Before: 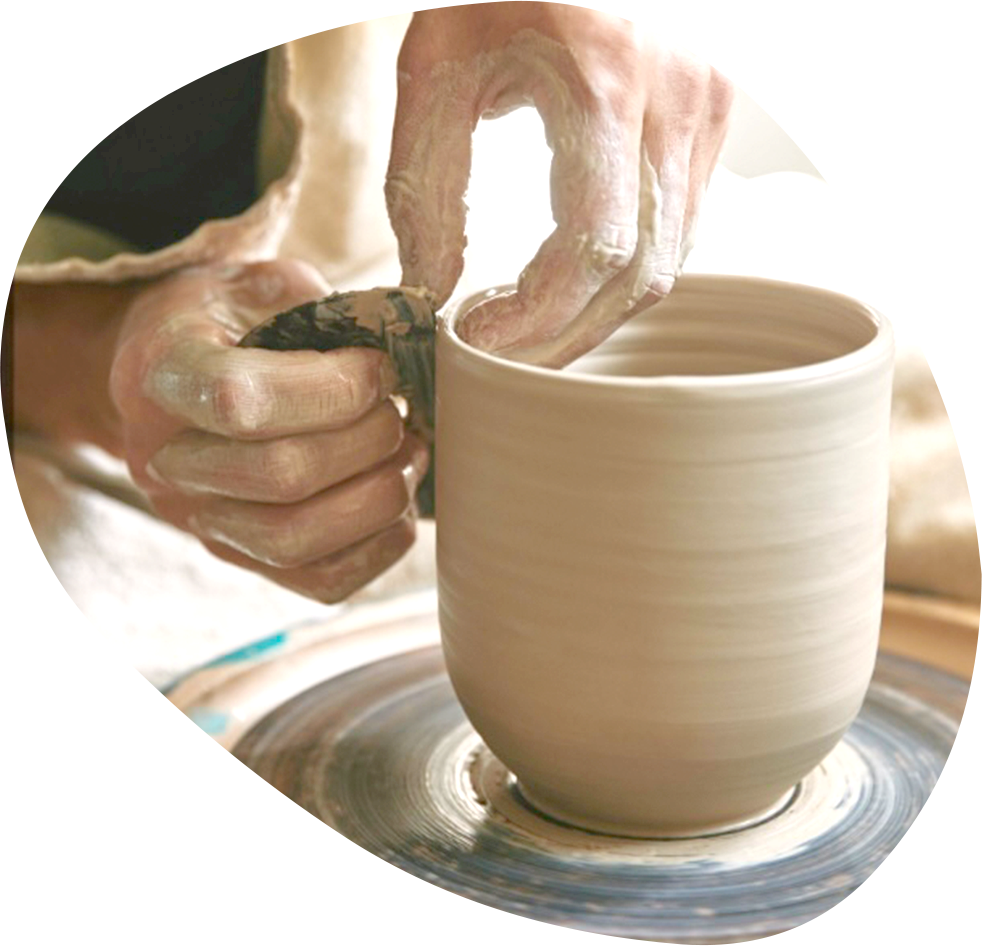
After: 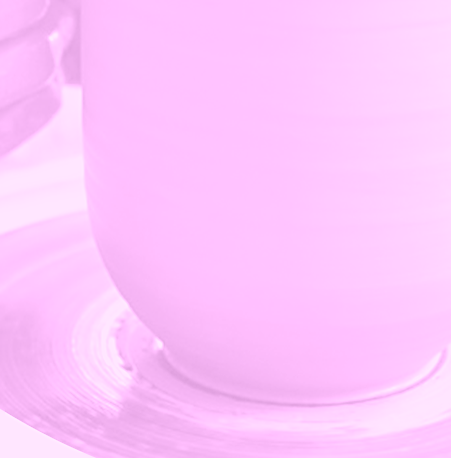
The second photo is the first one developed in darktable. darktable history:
contrast brightness saturation: saturation -0.05
sharpen: on, module defaults
haze removal: strength -0.1, adaptive false
crop: left 35.976%, top 45.819%, right 18.162%, bottom 5.807%
colorize: hue 331.2°, saturation 75%, source mix 30.28%, lightness 70.52%, version 1
